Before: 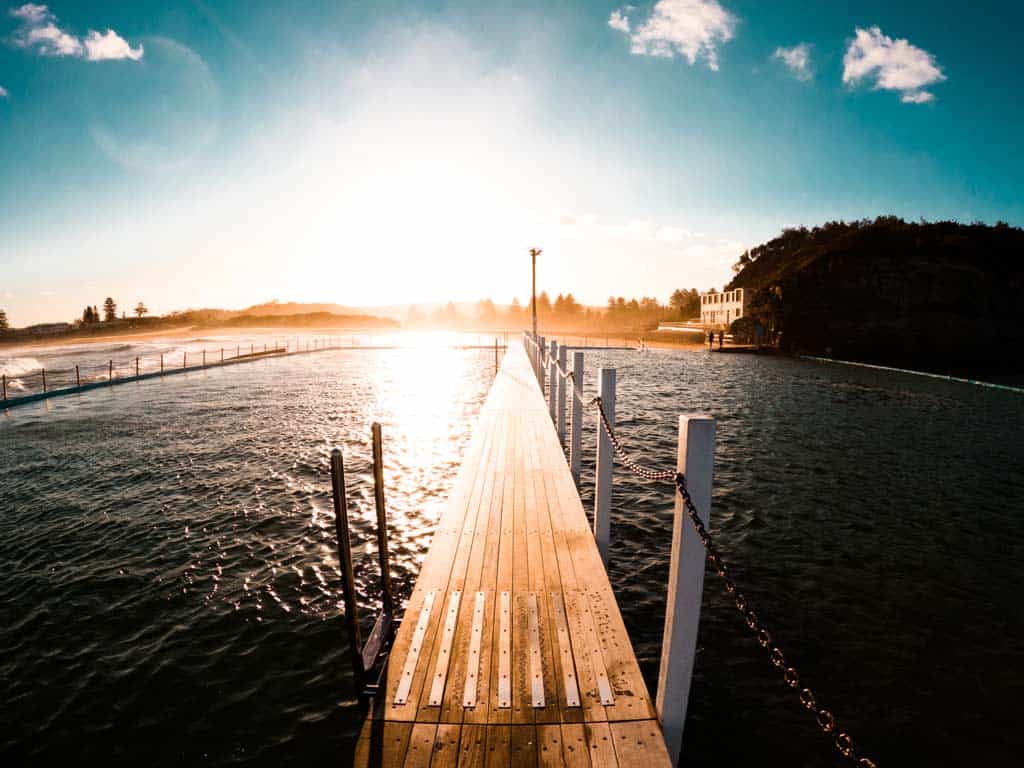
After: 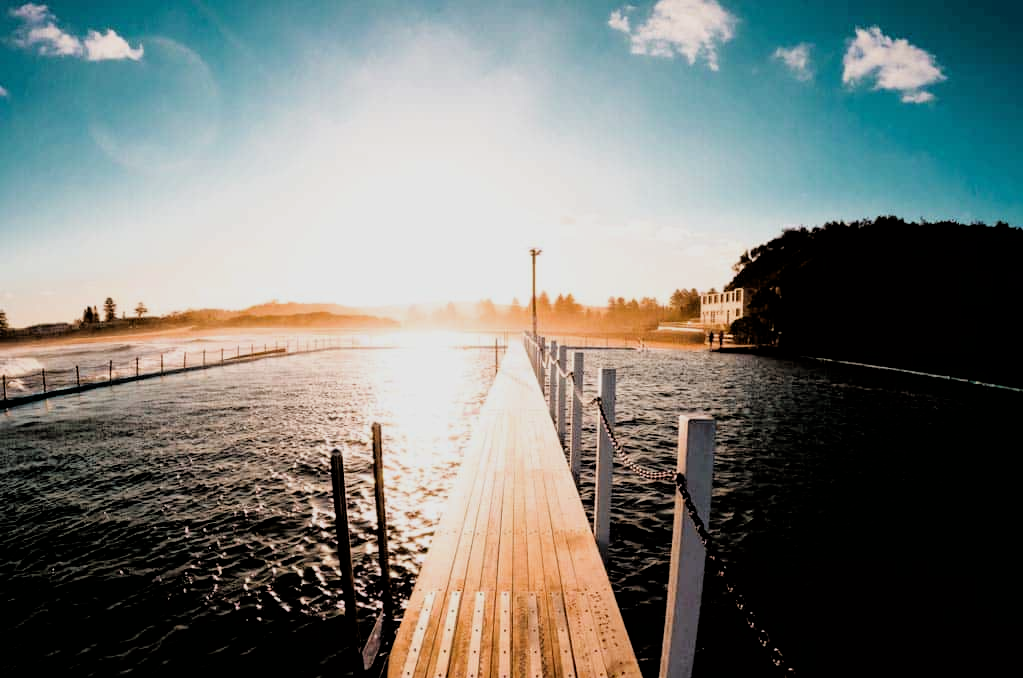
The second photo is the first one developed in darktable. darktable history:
filmic rgb: black relative exposure -3.84 EV, white relative exposure 3.49 EV, hardness 2.67, contrast 1.102
crop and rotate: top 0%, bottom 11.596%
